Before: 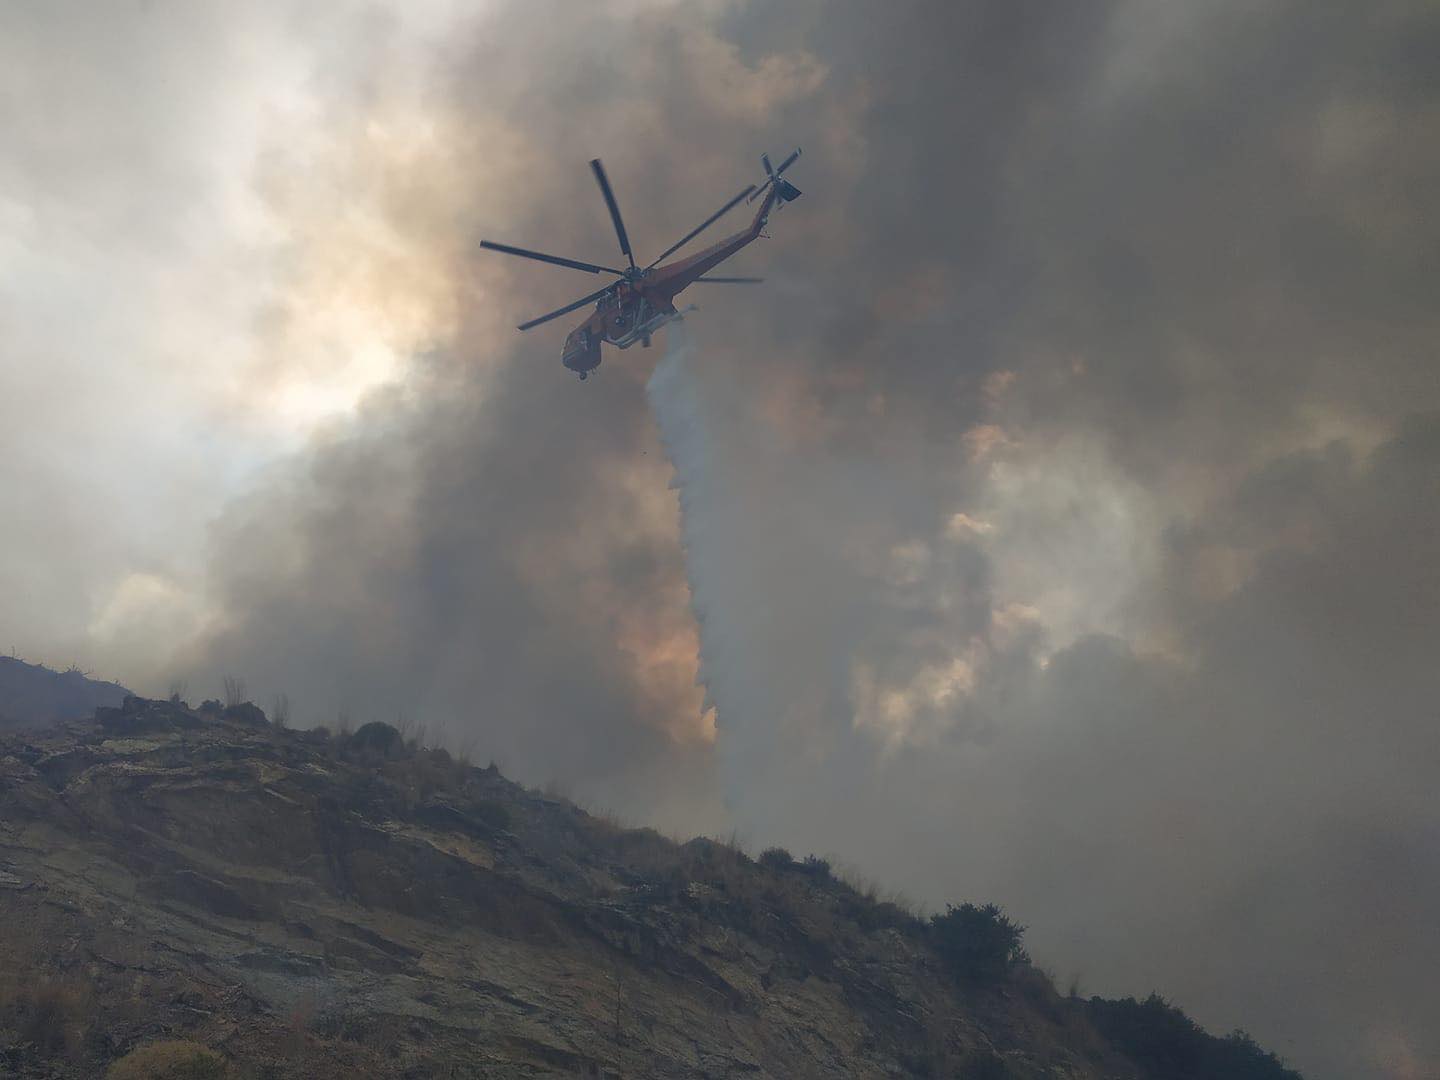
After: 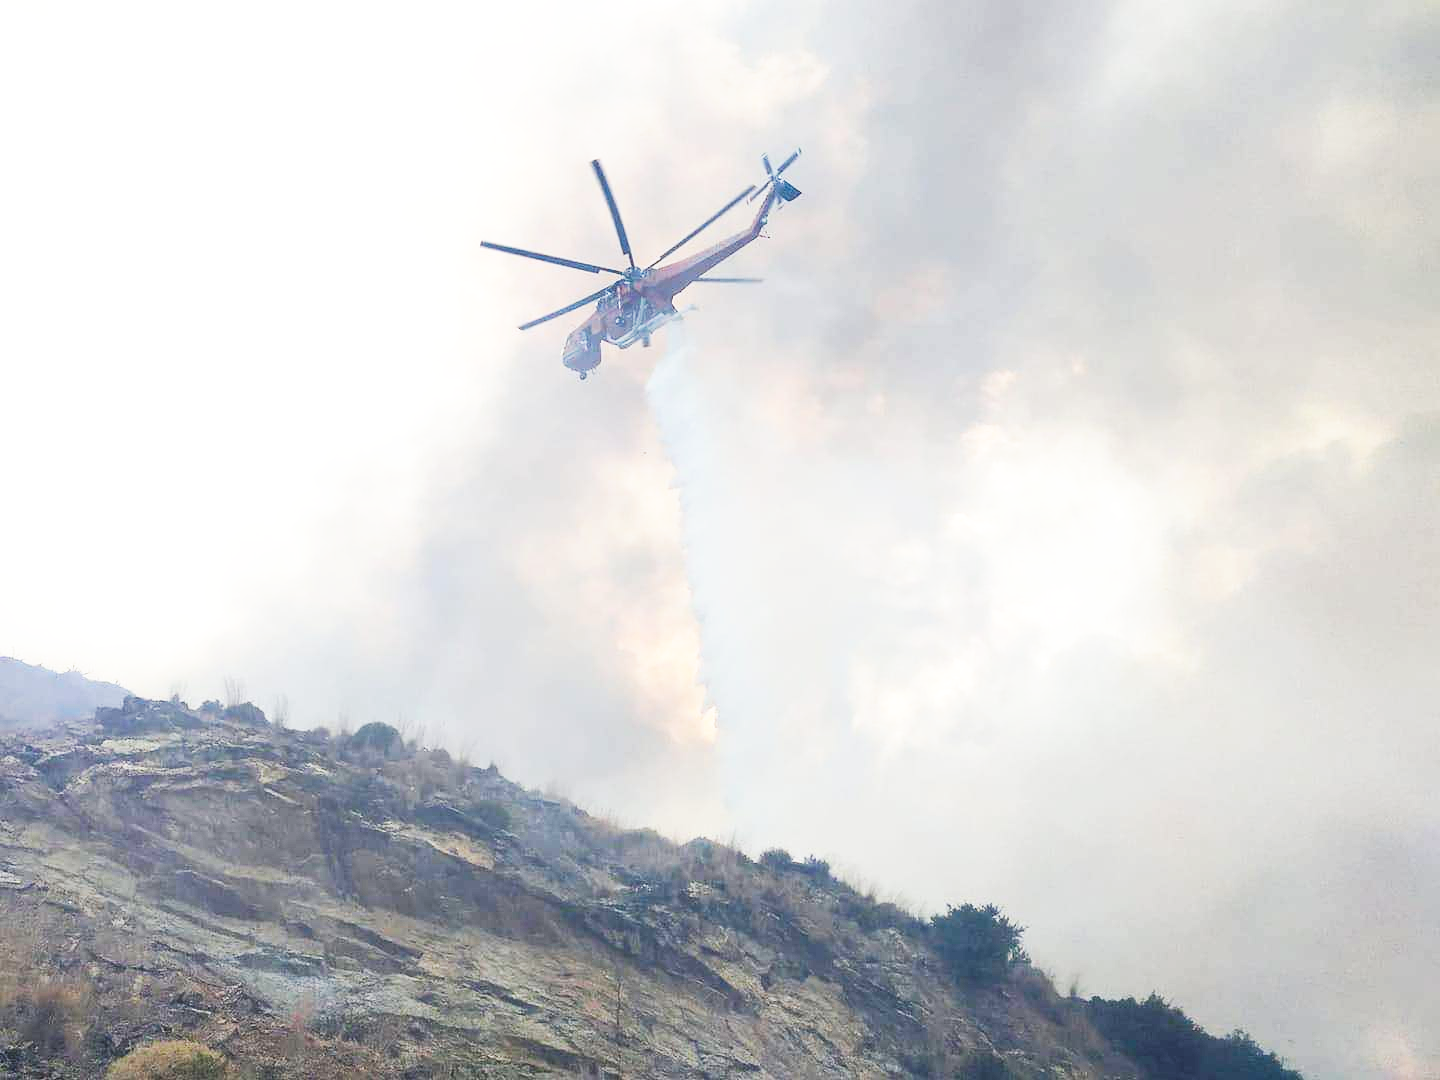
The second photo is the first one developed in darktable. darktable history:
base curve: curves: ch0 [(0, 0) (0.007, 0.004) (0.027, 0.03) (0.046, 0.07) (0.207, 0.54) (0.442, 0.872) (0.673, 0.972) (1, 1)], preserve colors none
tone equalizer: -8 EV -0.432 EV, -7 EV -0.41 EV, -6 EV -0.307 EV, -5 EV -0.185 EV, -3 EV 0.247 EV, -2 EV 0.308 EV, -1 EV 0.367 EV, +0 EV 0.432 EV, edges refinement/feathering 500, mask exposure compensation -1.57 EV, preserve details no
exposure: exposure 1 EV, compensate exposure bias true, compensate highlight preservation false
